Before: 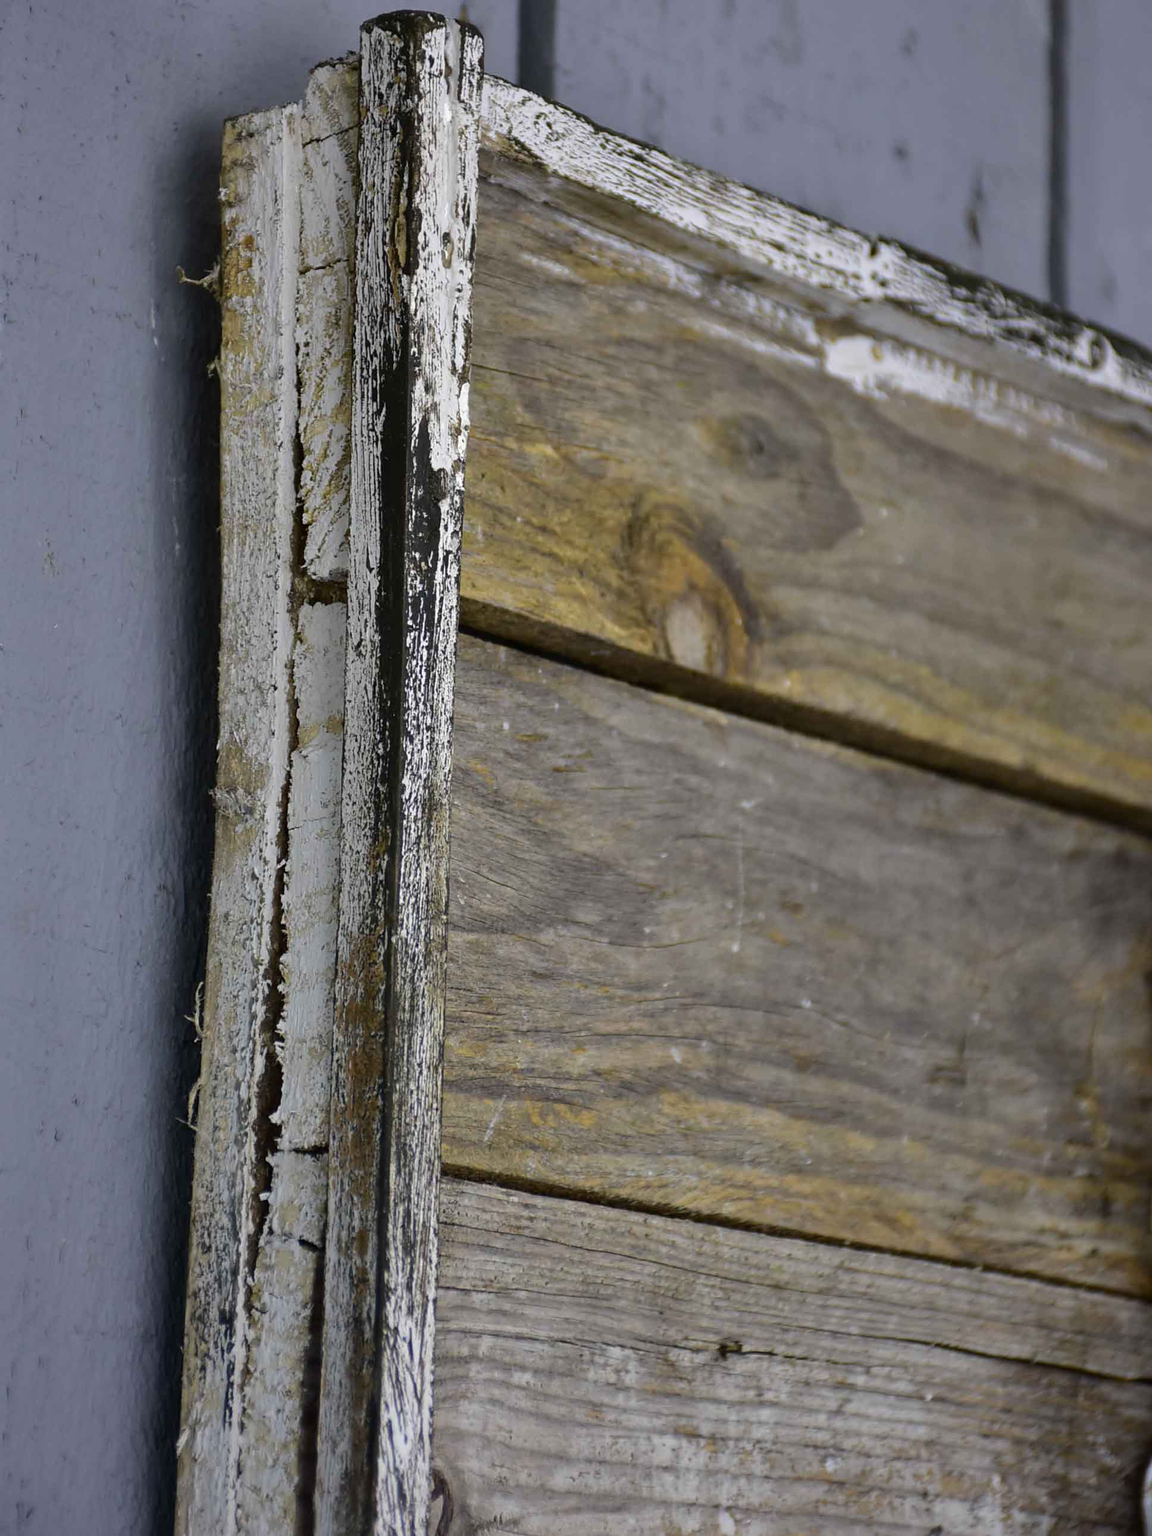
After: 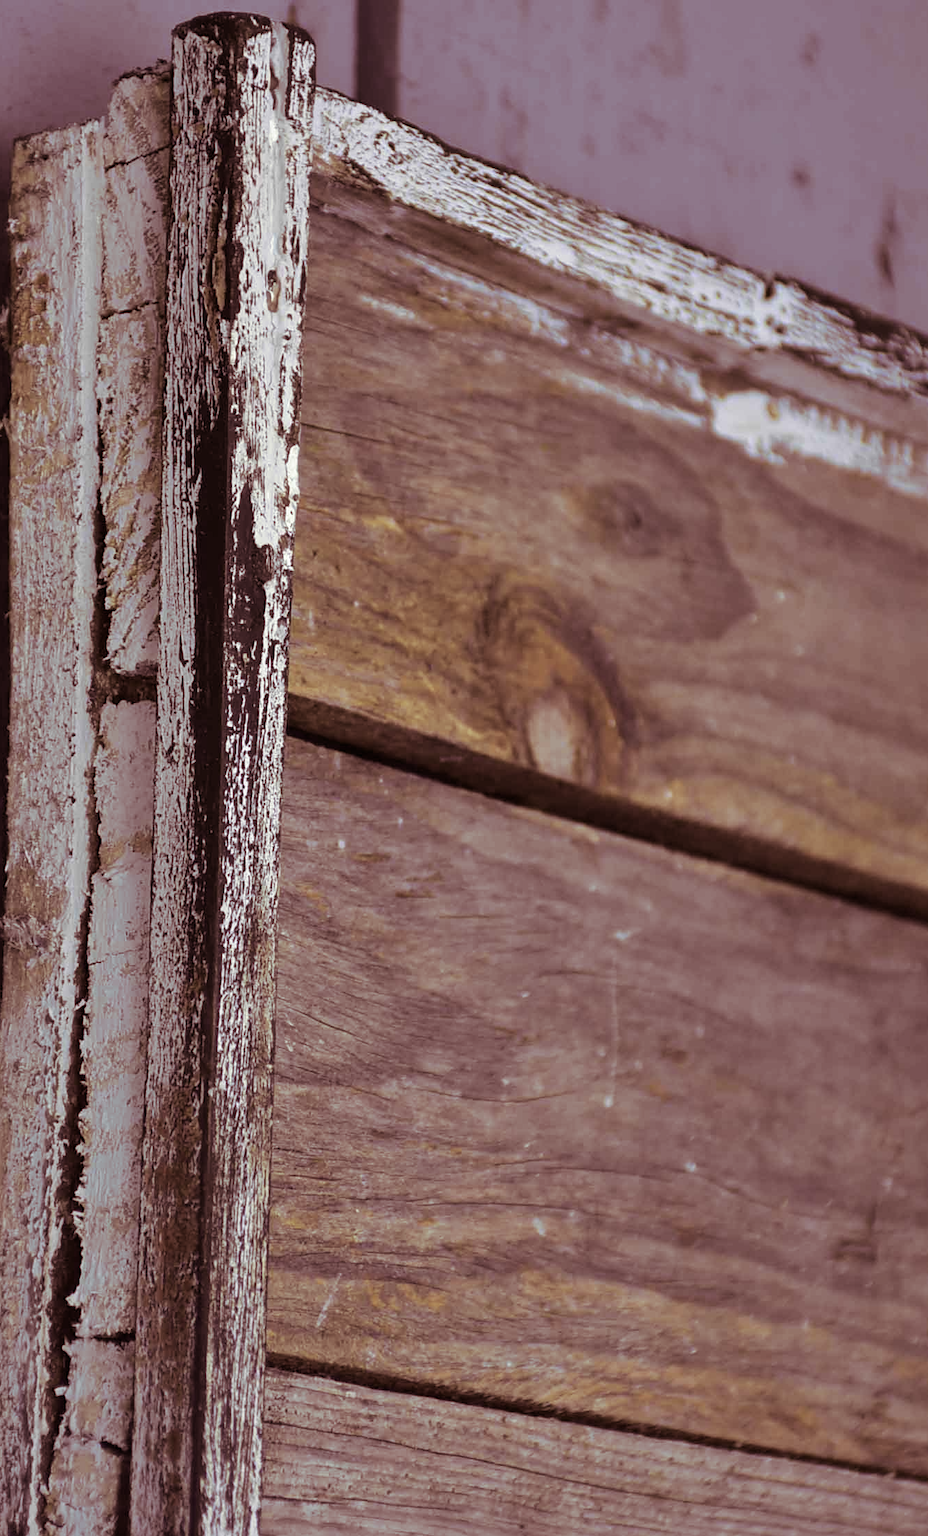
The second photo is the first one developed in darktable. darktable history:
crop: left 18.479%, right 12.2%, bottom 13.971%
split-toning: on, module defaults
